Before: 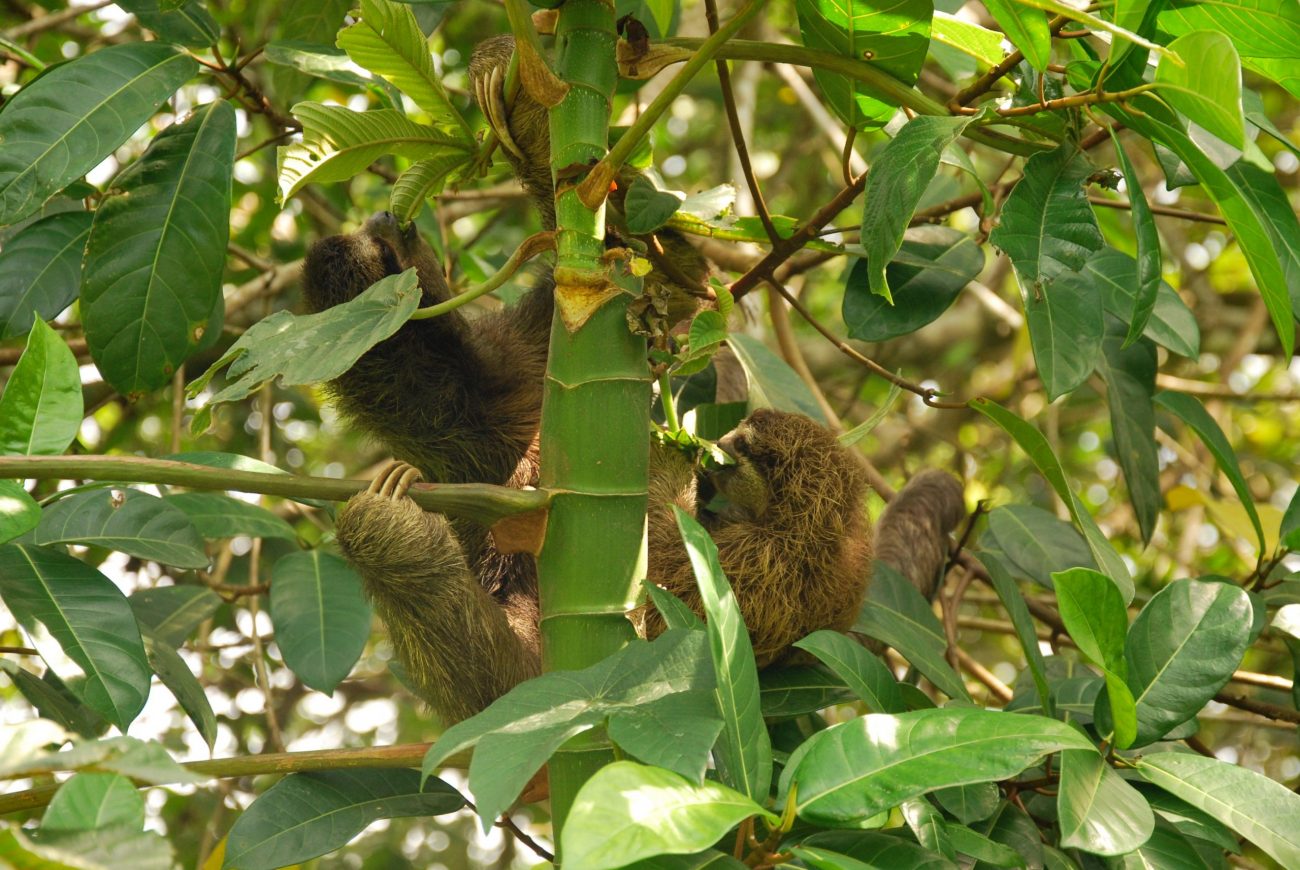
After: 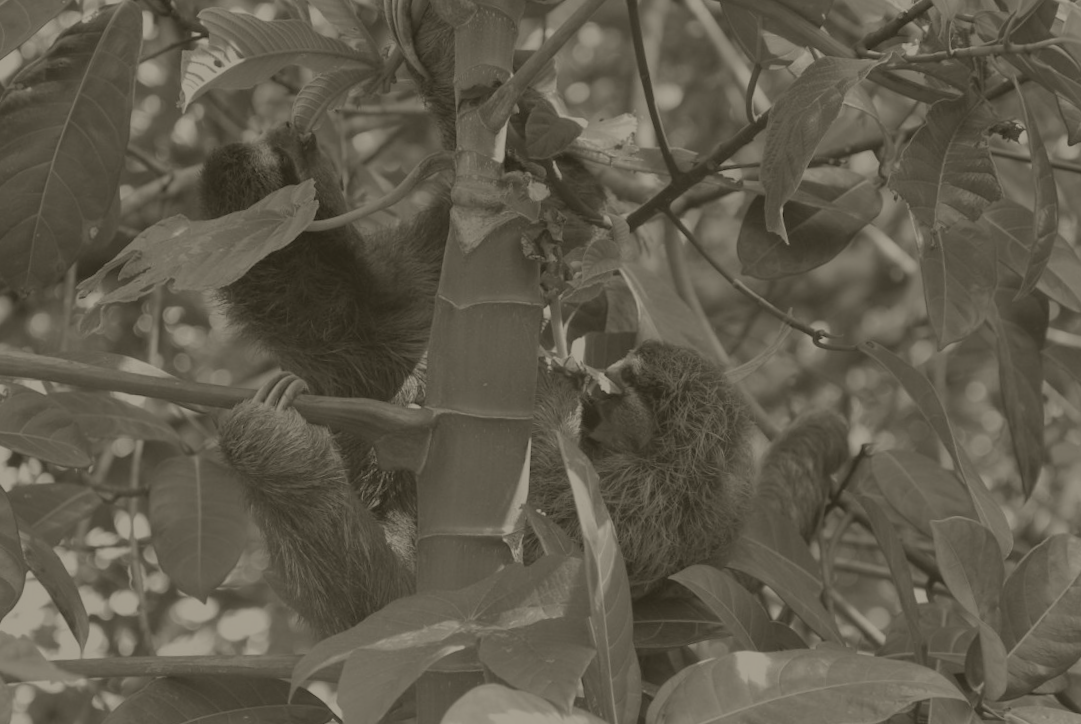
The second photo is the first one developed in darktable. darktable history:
crop and rotate: angle -3.27°, left 5.211%, top 5.211%, right 4.607%, bottom 4.607%
color balance: contrast -15%
colorize: hue 41.44°, saturation 22%, source mix 60%, lightness 10.61%
contrast brightness saturation: contrast 0.01, saturation -0.05
